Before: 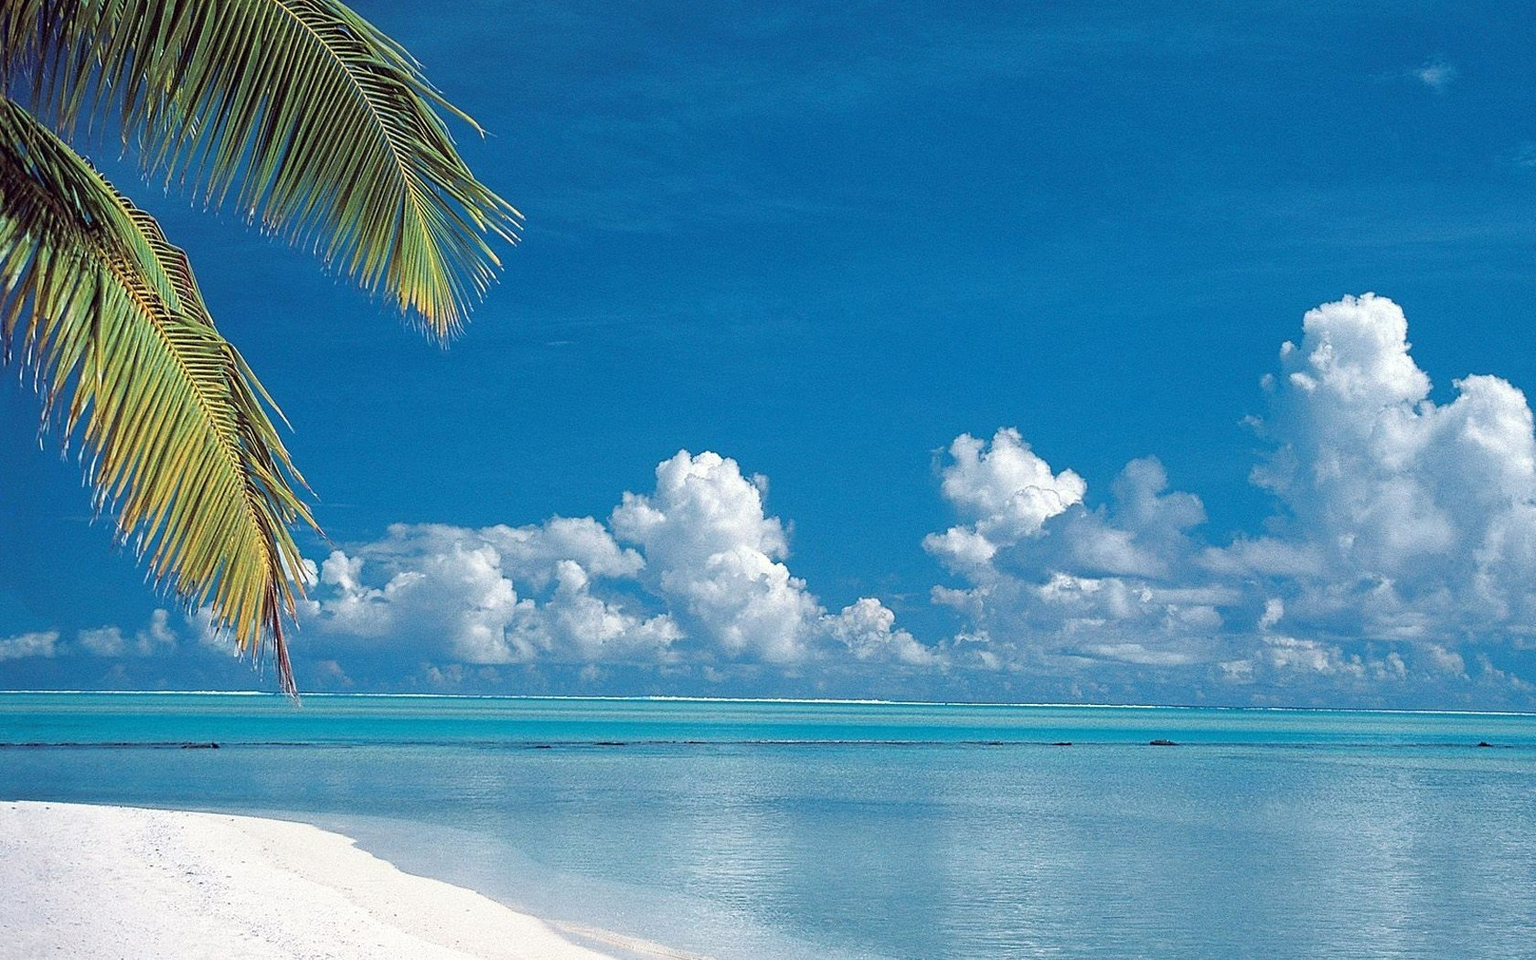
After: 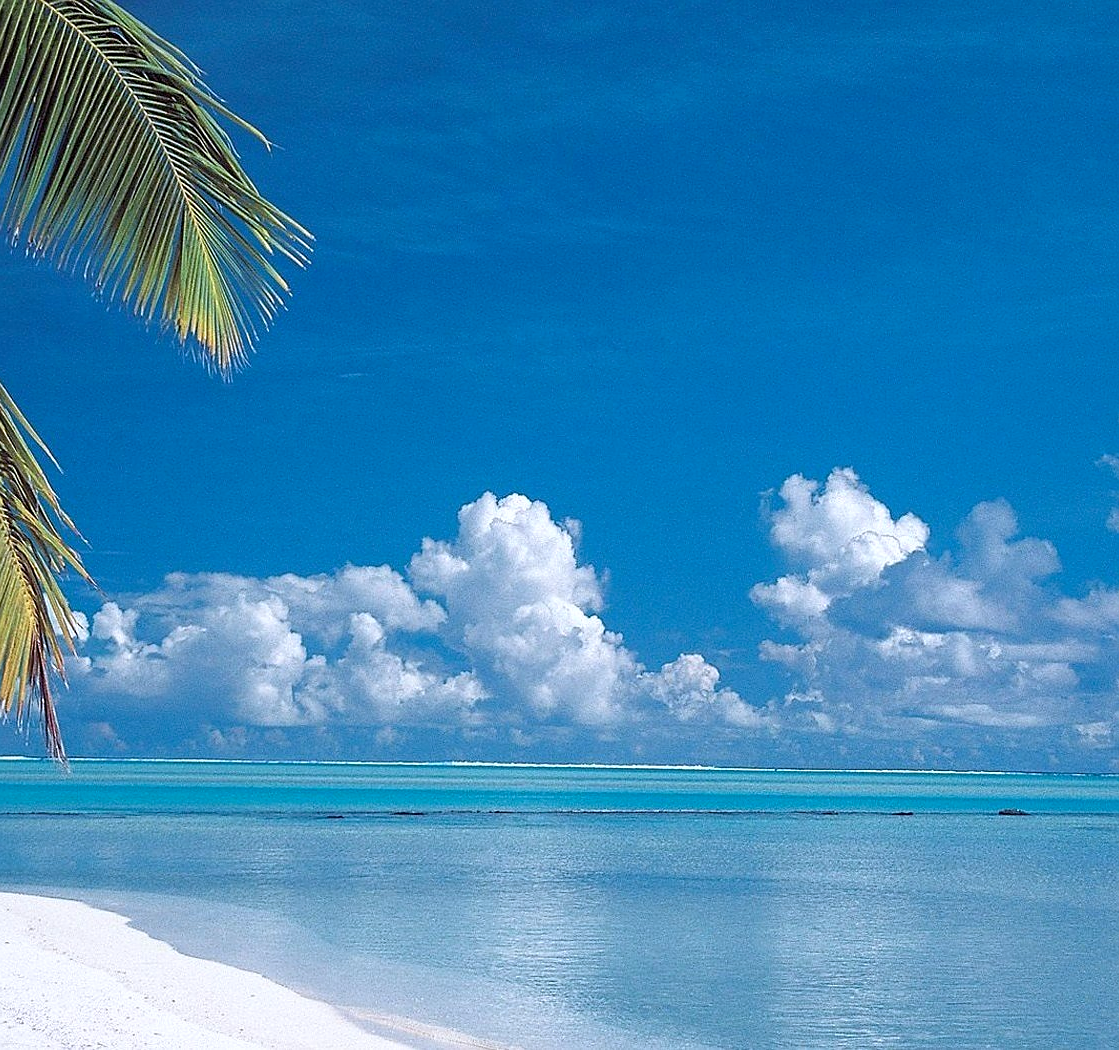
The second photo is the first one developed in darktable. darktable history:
tone equalizer: on, module defaults
sharpen: radius 1
color calibration: illuminant as shot in camera, x 0.358, y 0.373, temperature 4628.91 K
crop: left 15.419%, right 17.914%
